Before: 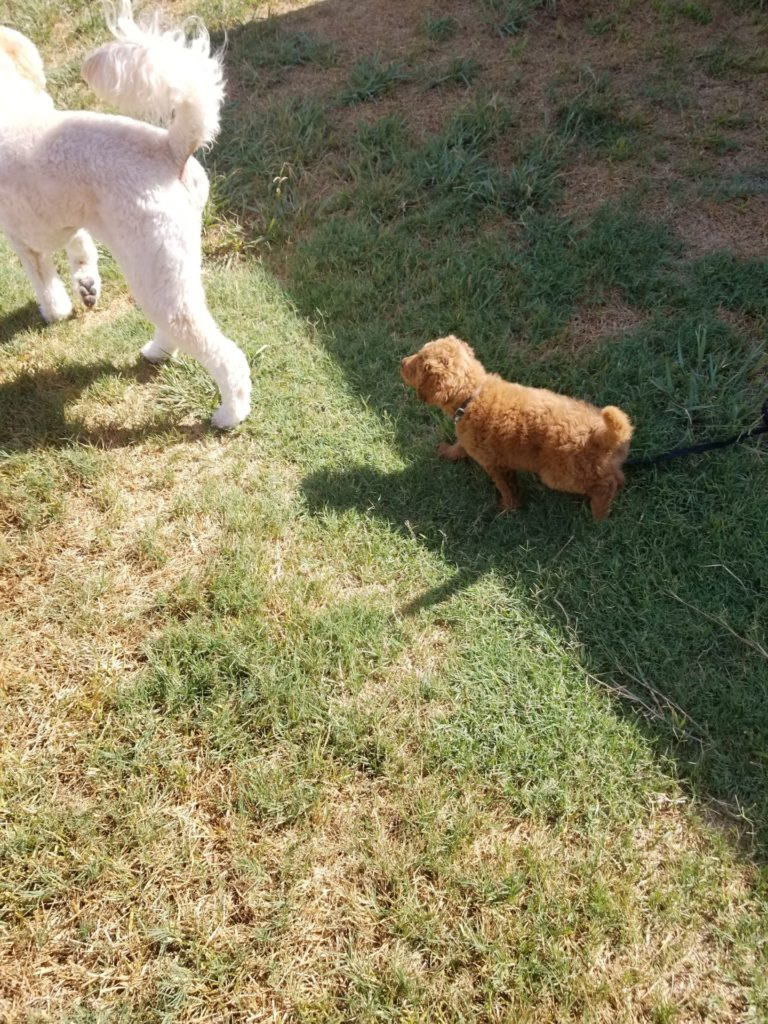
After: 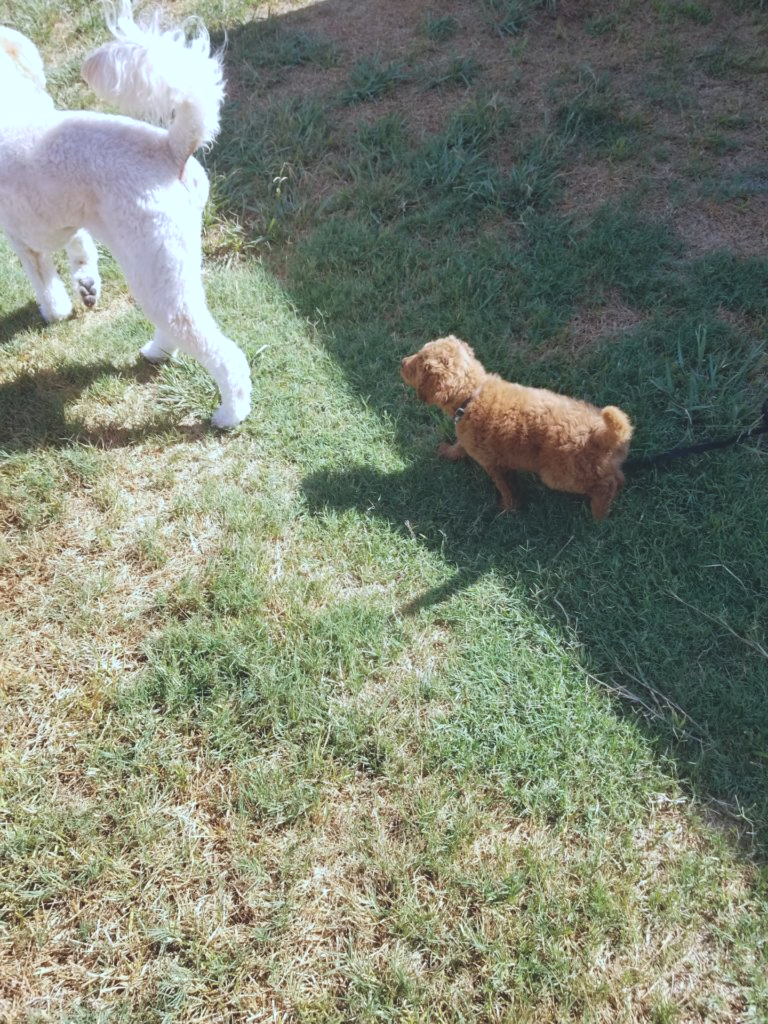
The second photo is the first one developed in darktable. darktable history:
exposure: black level correction -0.015, compensate highlight preservation false
color calibration: illuminant as shot in camera, x 0.378, y 0.381, temperature 4093.13 K, saturation algorithm version 1 (2020)
